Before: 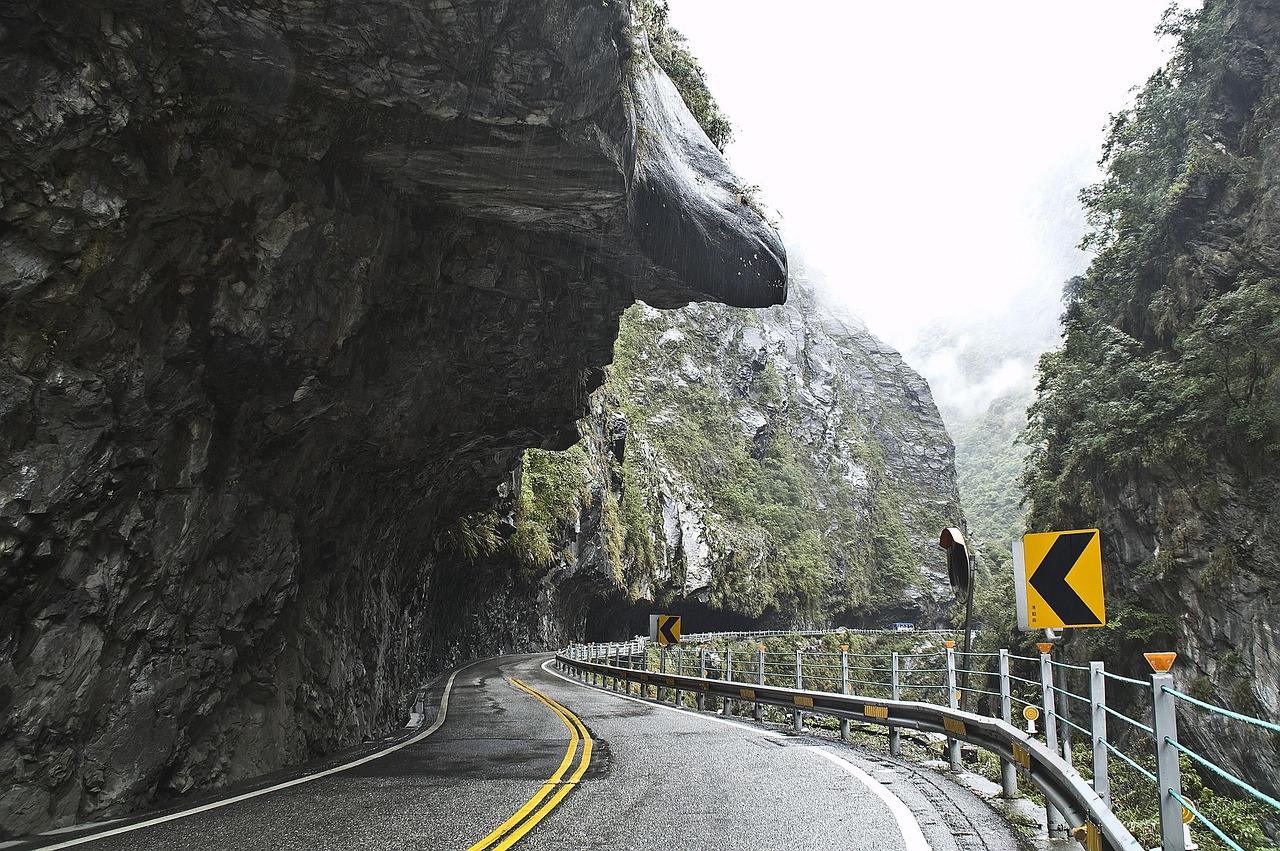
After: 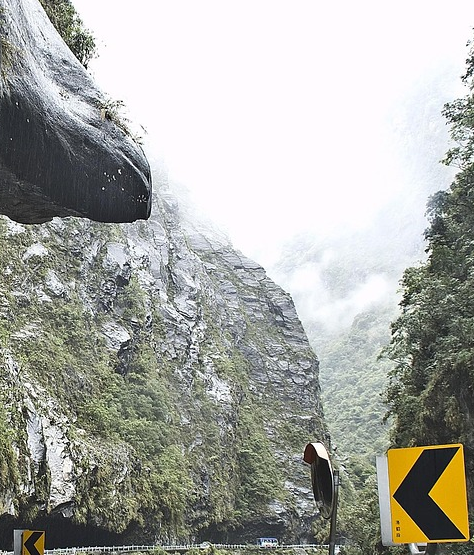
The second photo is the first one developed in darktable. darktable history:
crop and rotate: left 49.745%, top 10.121%, right 13.182%, bottom 24.6%
exposure: compensate highlight preservation false
